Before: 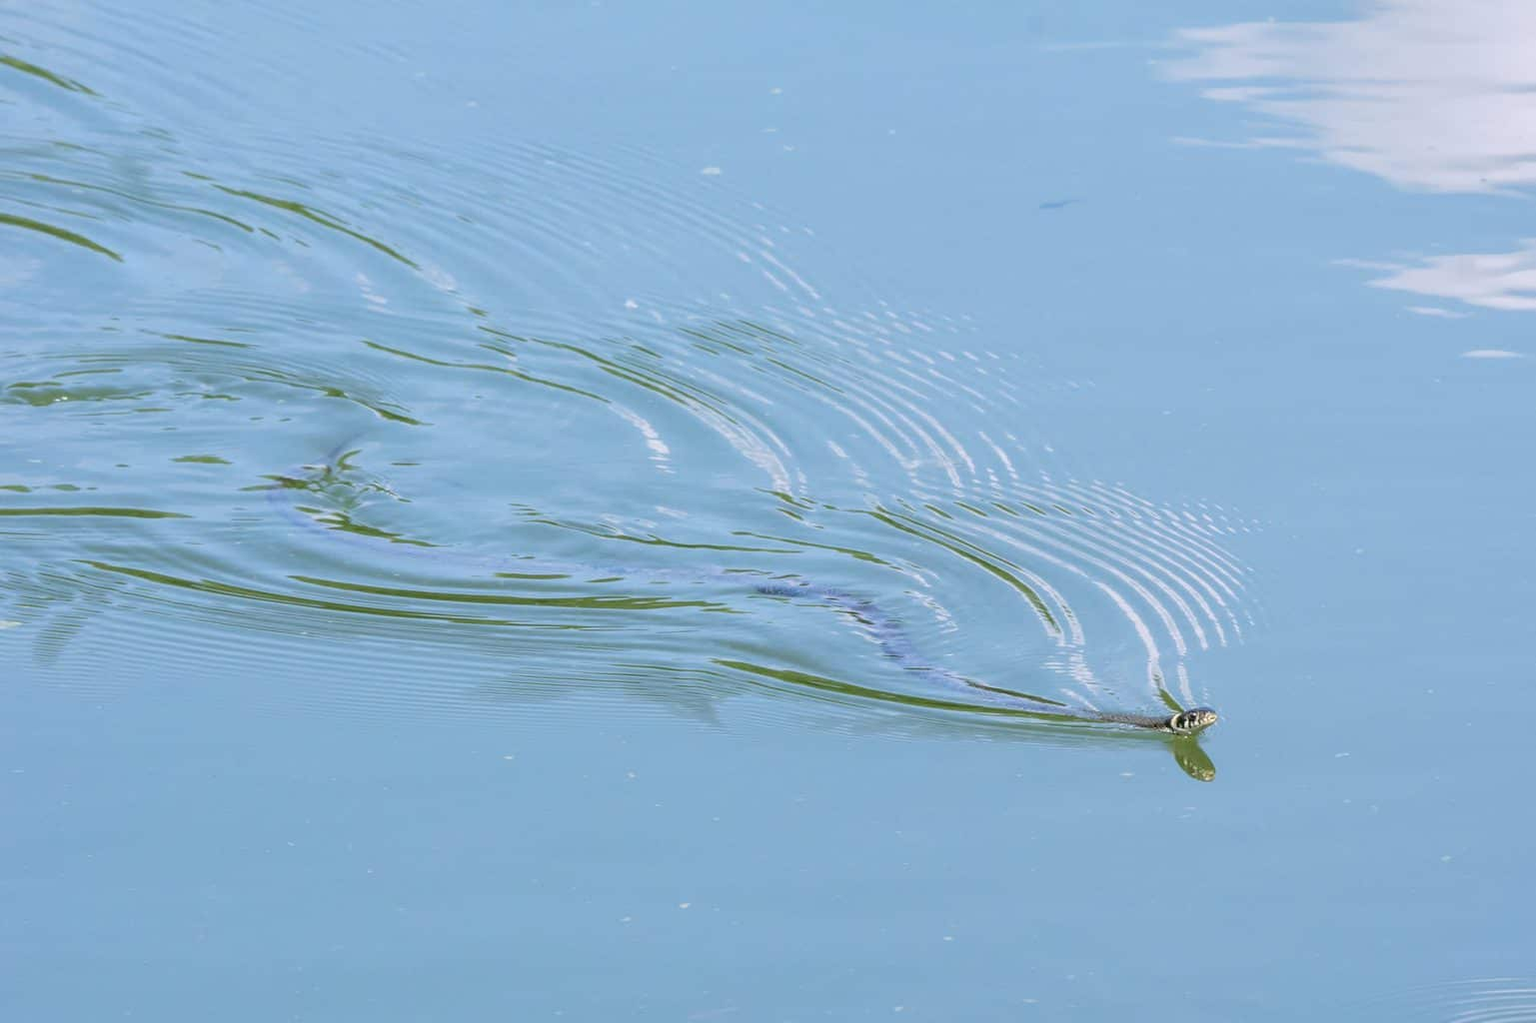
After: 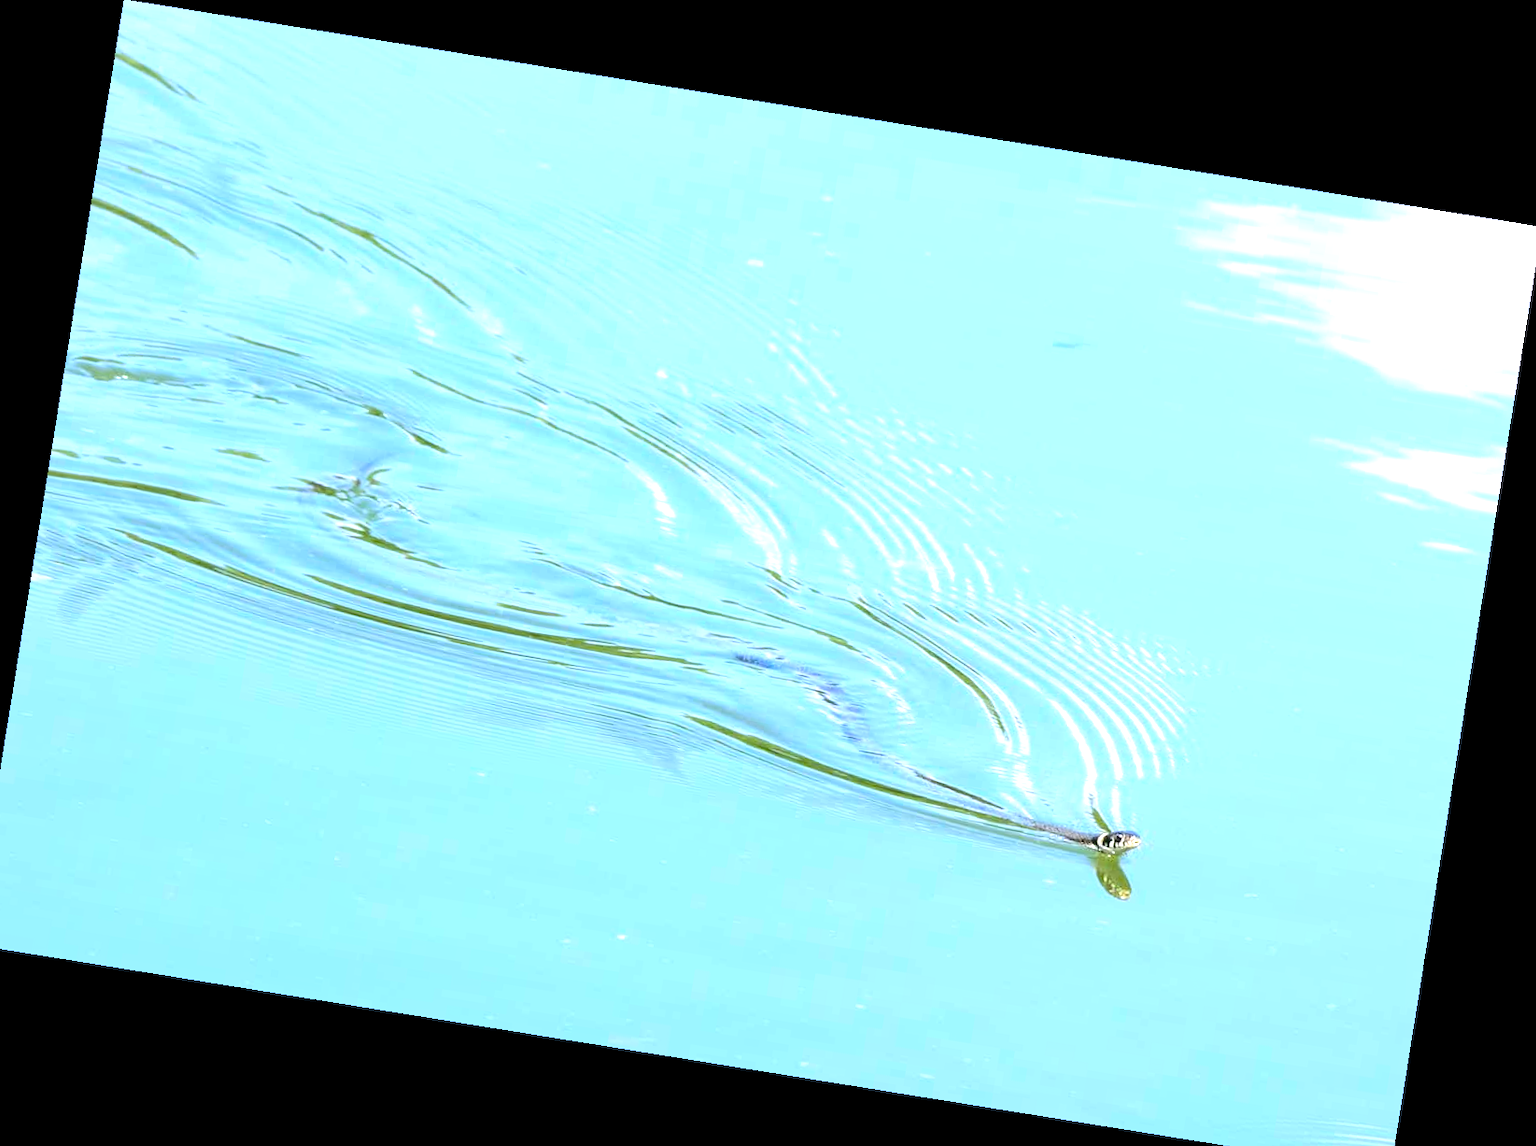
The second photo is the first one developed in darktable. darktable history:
rotate and perspective: rotation 9.12°, automatic cropping off
contrast brightness saturation: contrast 0.08, saturation 0.02
crop: left 1.743%, right 0.268%, bottom 2.011%
exposure: black level correction 0.001, exposure 0.5 EV, compensate exposure bias true, compensate highlight preservation false
tone equalizer: -8 EV -0.75 EV, -7 EV -0.7 EV, -6 EV -0.6 EV, -5 EV -0.4 EV, -3 EV 0.4 EV, -2 EV 0.6 EV, -1 EV 0.7 EV, +0 EV 0.75 EV, edges refinement/feathering 500, mask exposure compensation -1.57 EV, preserve details no
color balance rgb: perceptual saturation grading › global saturation 30%, global vibrance 20%
contrast equalizer: octaves 7, y [[0.6 ×6], [0.55 ×6], [0 ×6], [0 ×6], [0 ×6]], mix -0.3
white balance: red 1.004, blue 1.024
